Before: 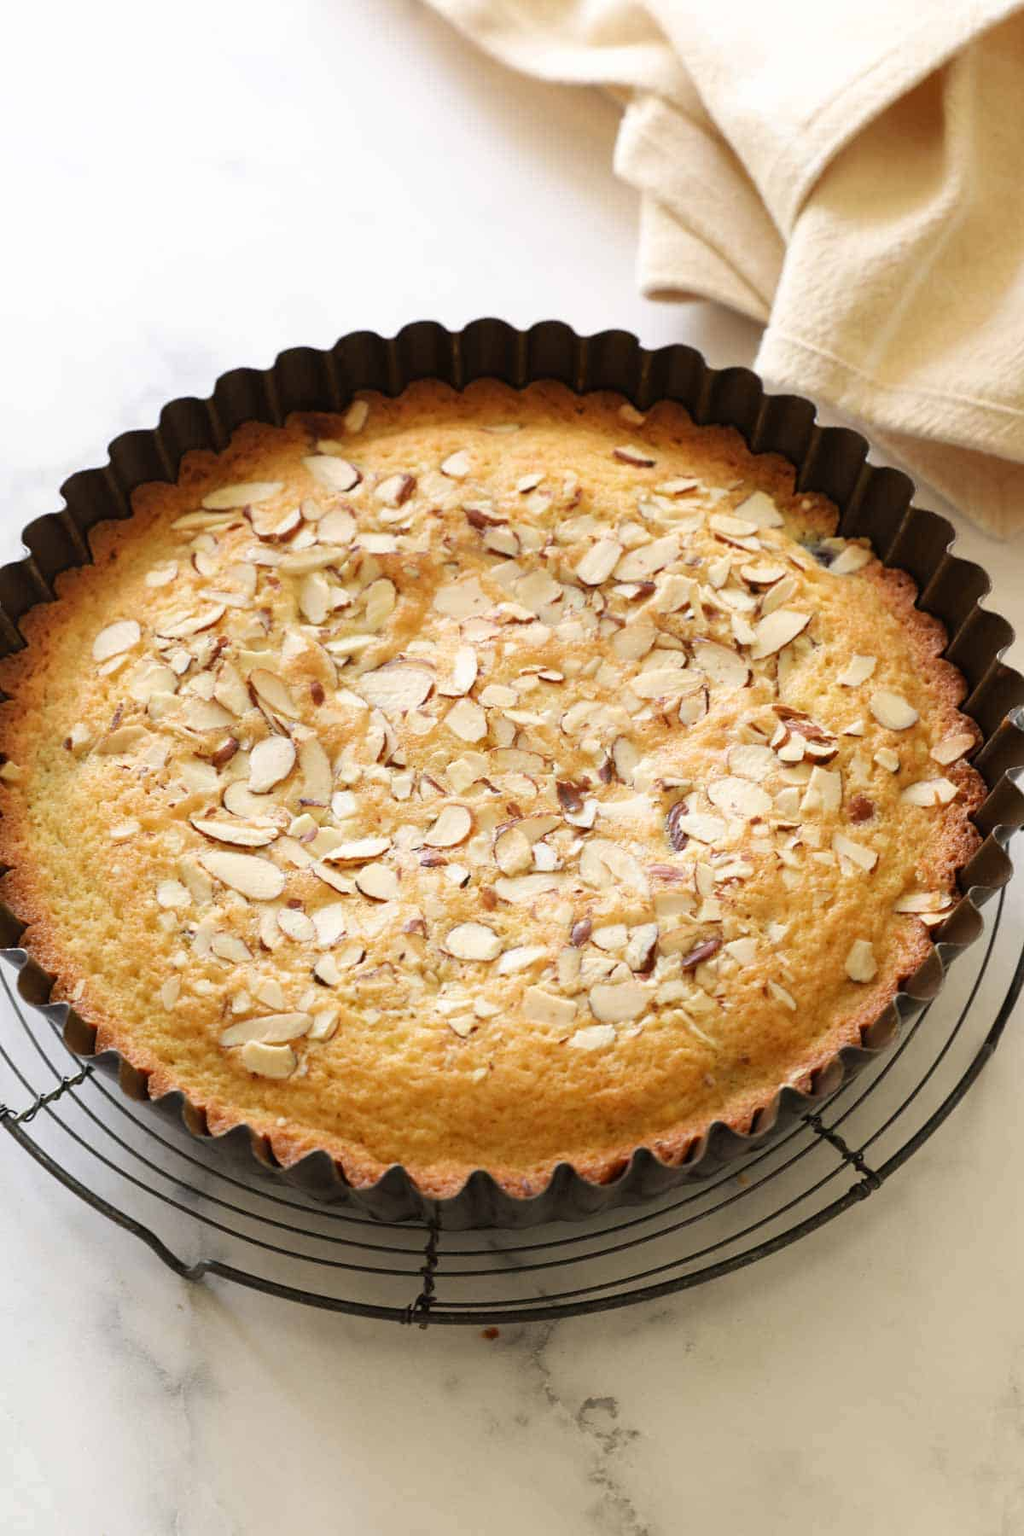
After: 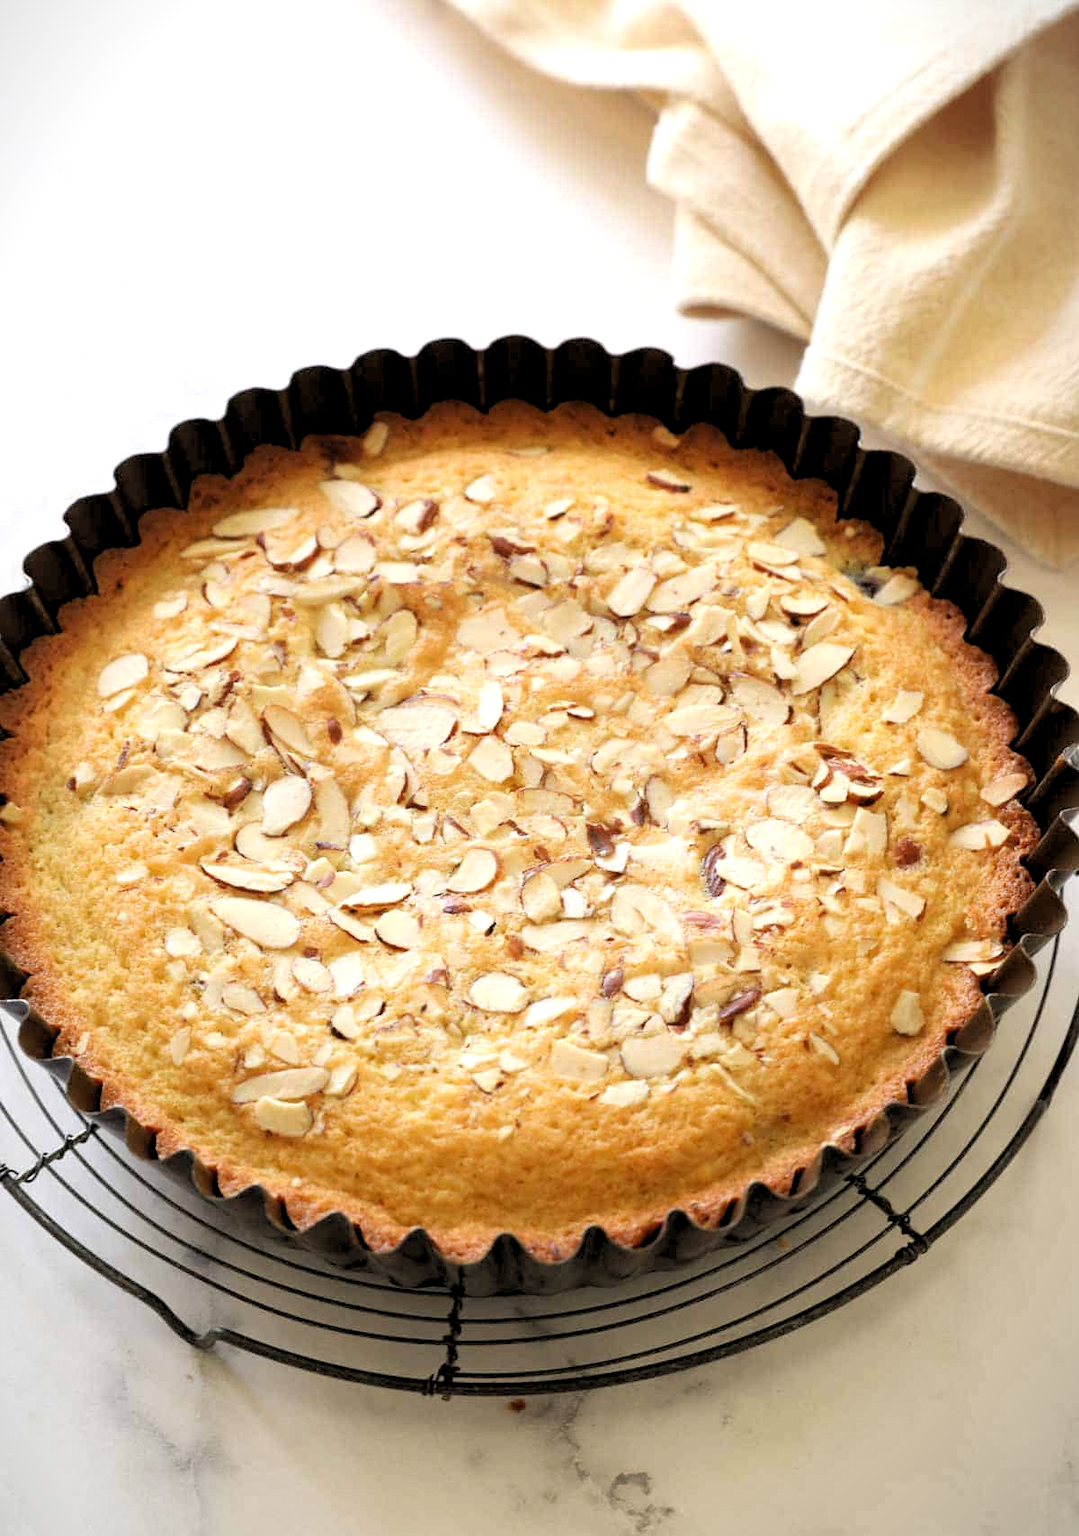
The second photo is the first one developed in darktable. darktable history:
crop and rotate: top 0%, bottom 5.097%
rgb levels: levels [[0.01, 0.419, 0.839], [0, 0.5, 1], [0, 0.5, 1]]
vignetting: fall-off start 100%, fall-off radius 64.94%, automatic ratio true, unbound false
